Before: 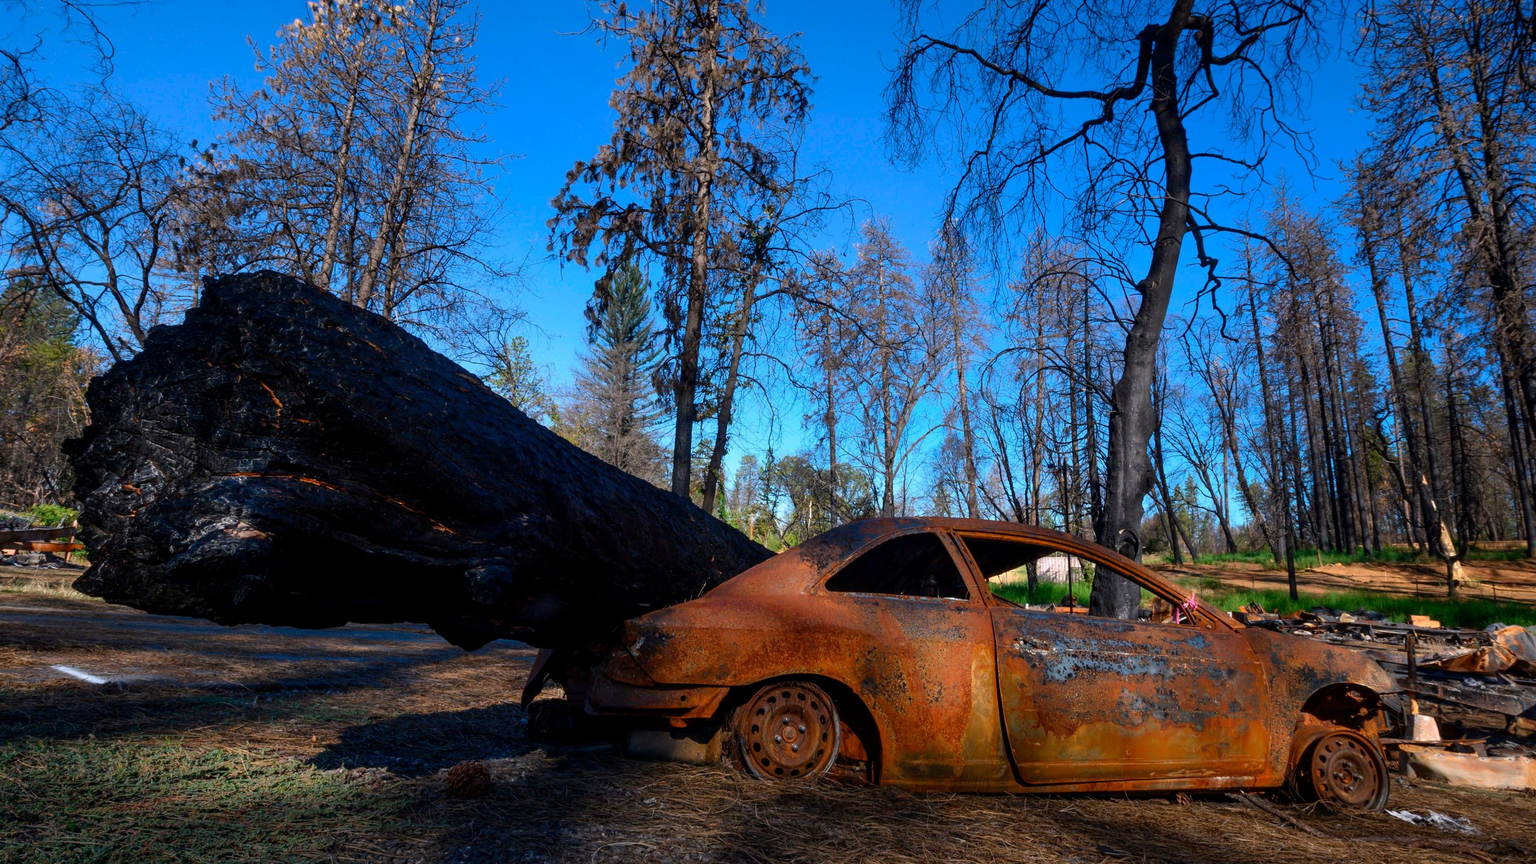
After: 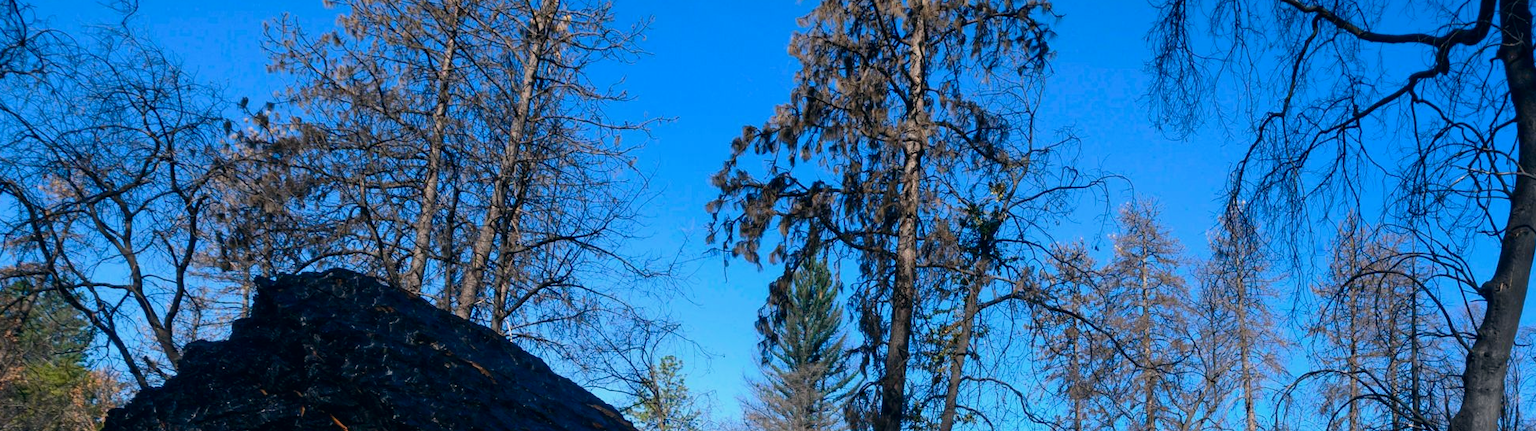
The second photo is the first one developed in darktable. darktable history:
color correction: highlights a* 5.38, highlights b* 5.3, shadows a* -4.26, shadows b* -5.11
color calibration: illuminant Planckian (black body), x 0.351, y 0.352, temperature 4794.27 K
crop: left 0.579%, top 7.627%, right 23.167%, bottom 54.275%
